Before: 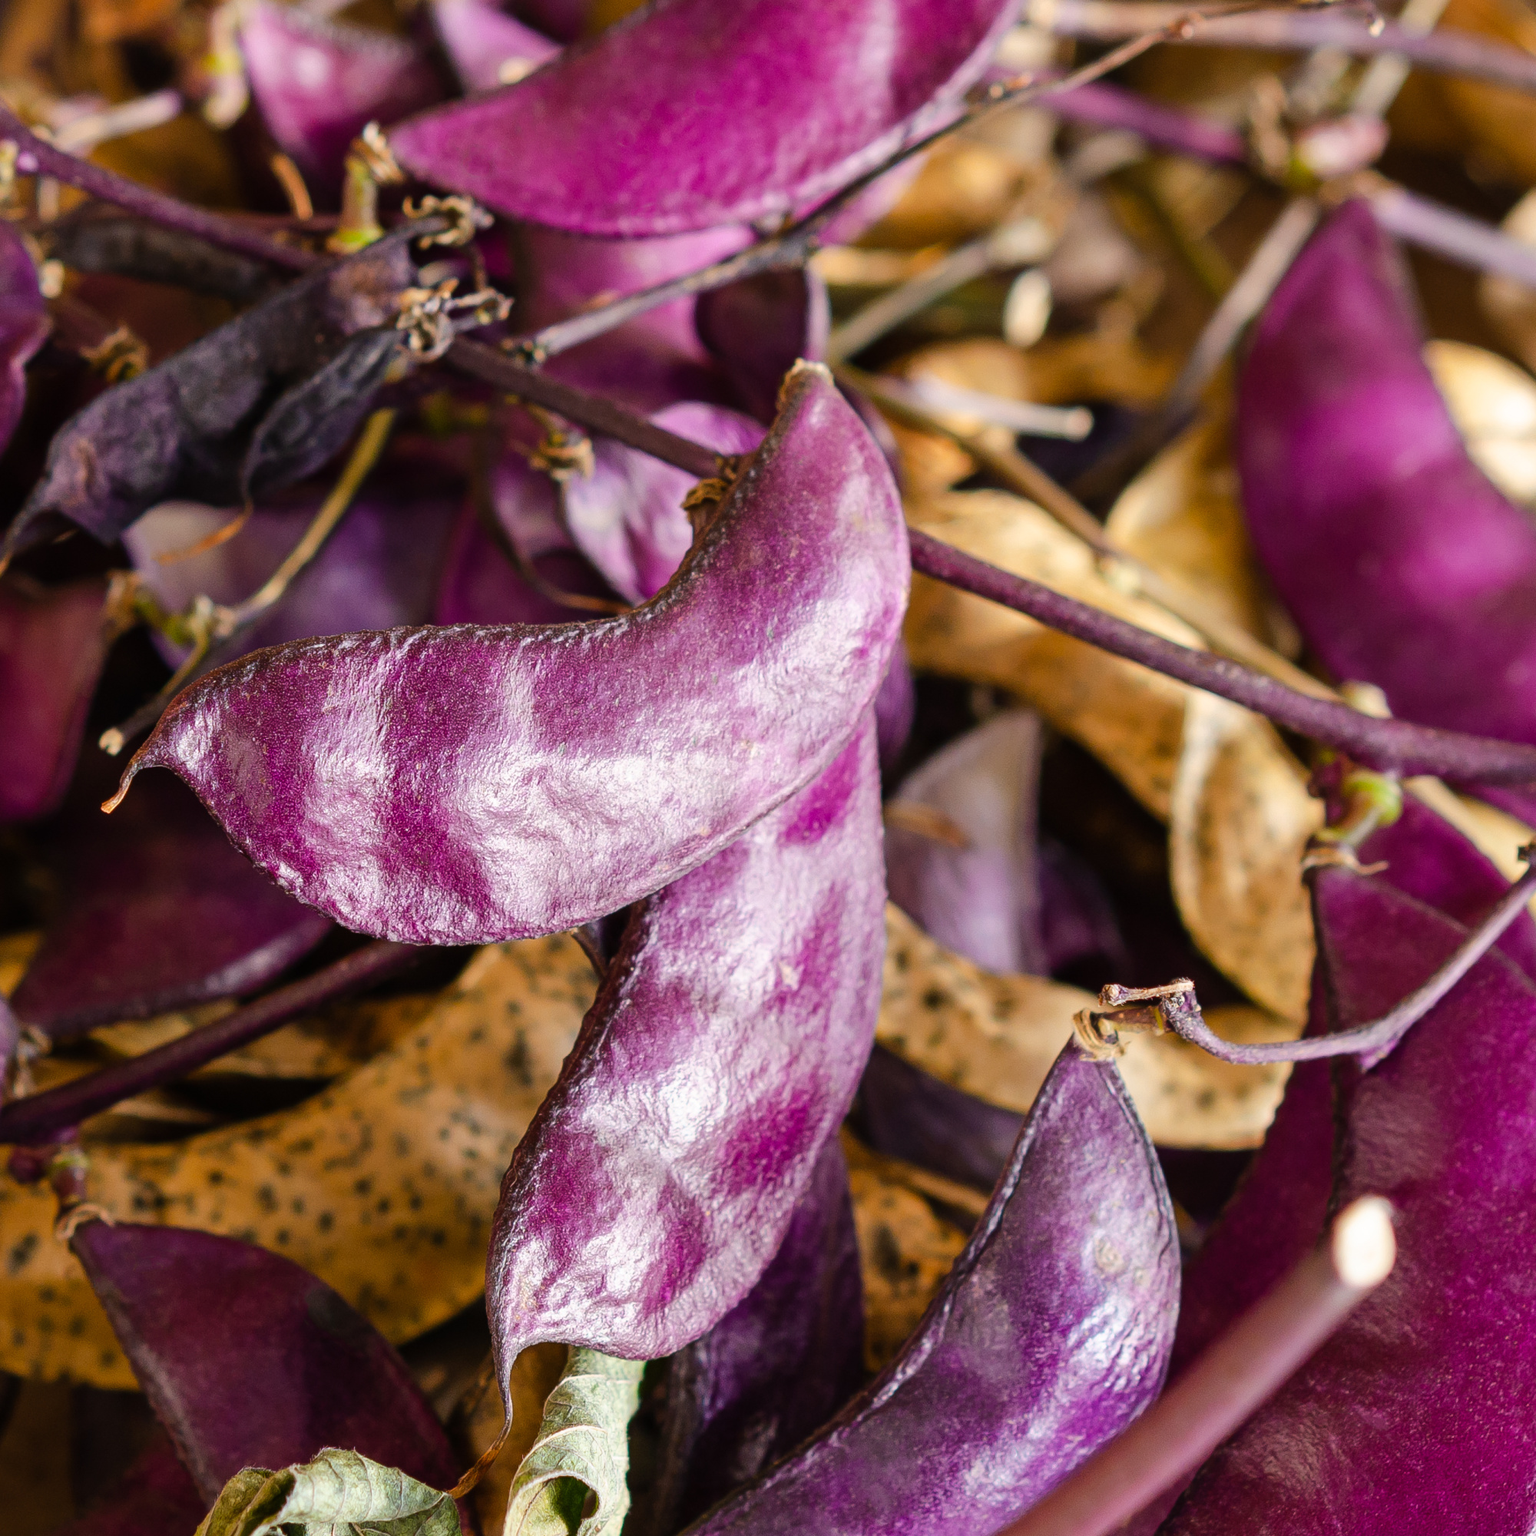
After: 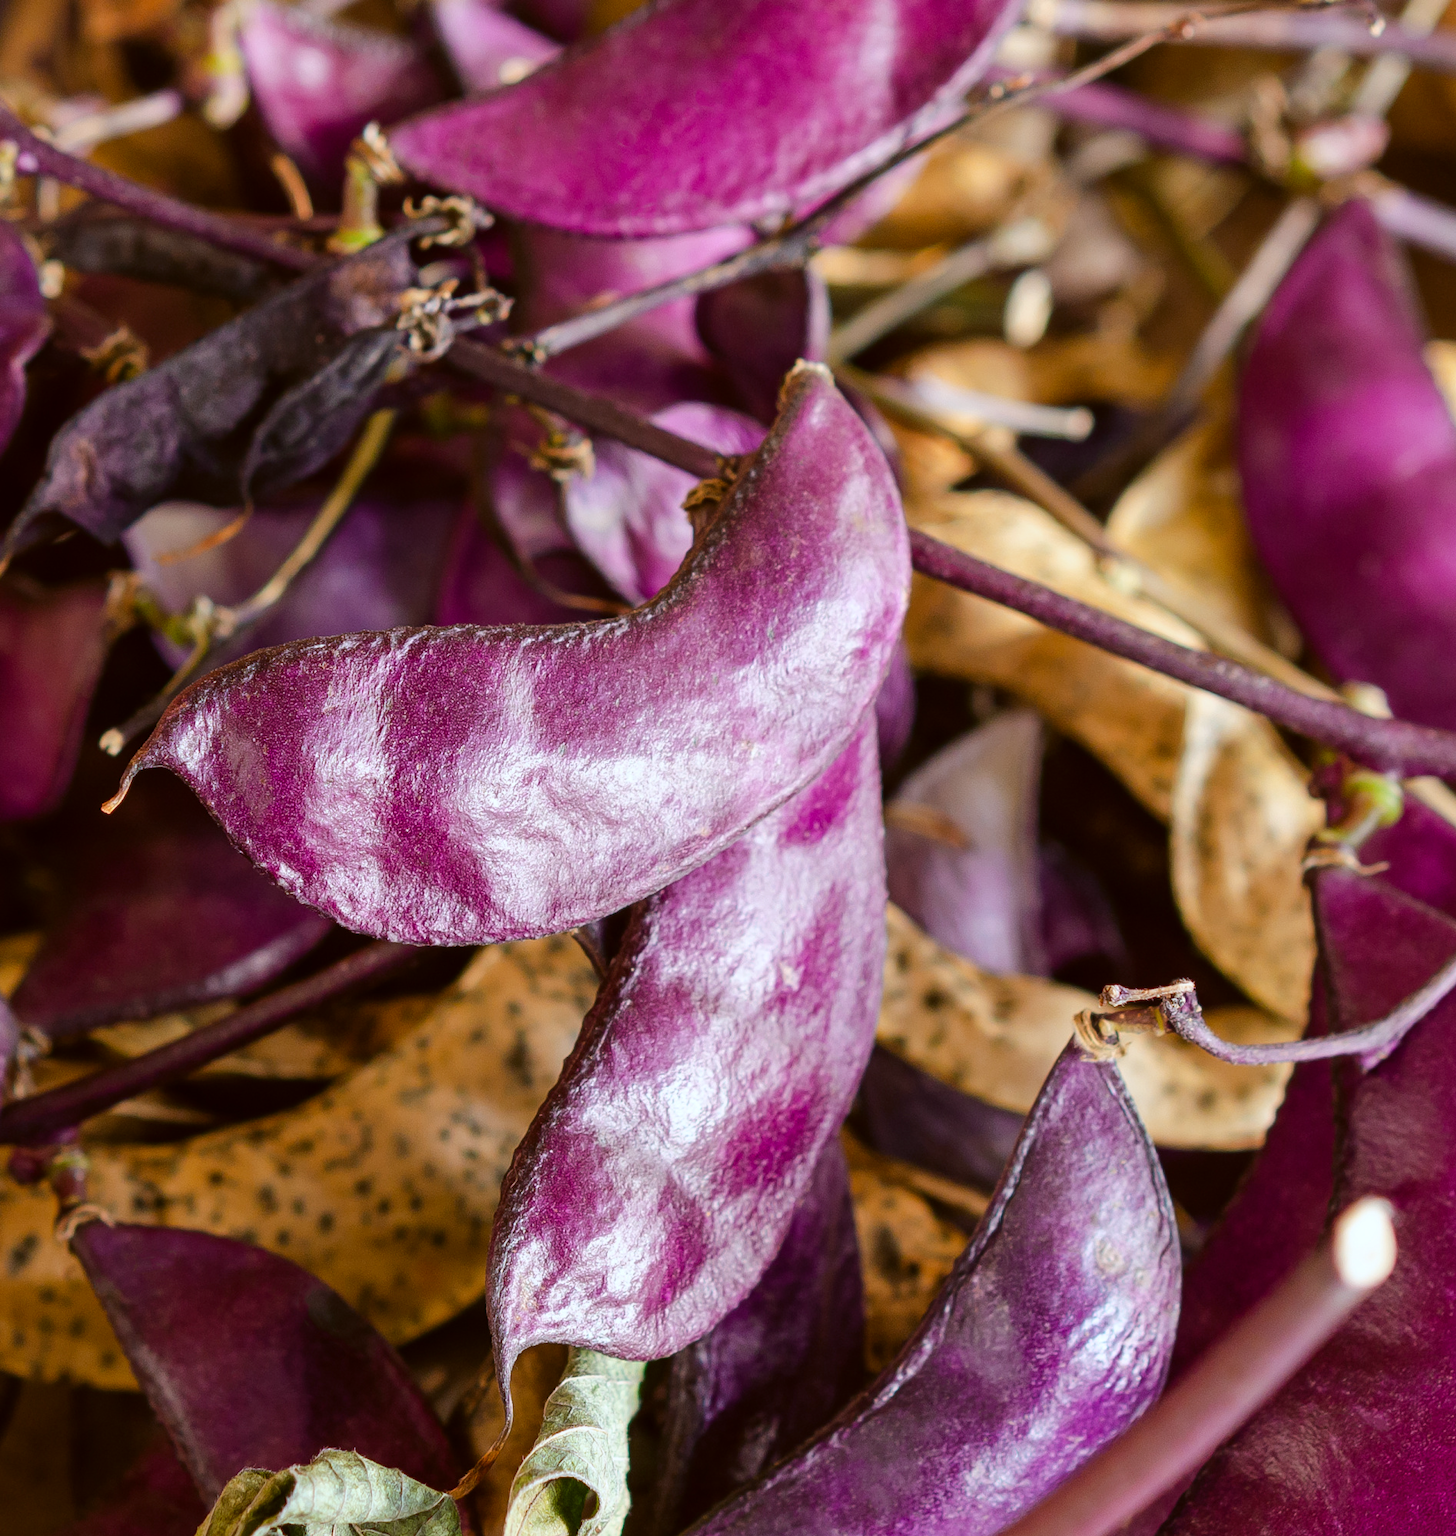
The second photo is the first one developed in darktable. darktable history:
color correction: highlights a* -3.28, highlights b* -6.24, shadows a* 3.1, shadows b* 5.19
crop and rotate: right 5.167%
